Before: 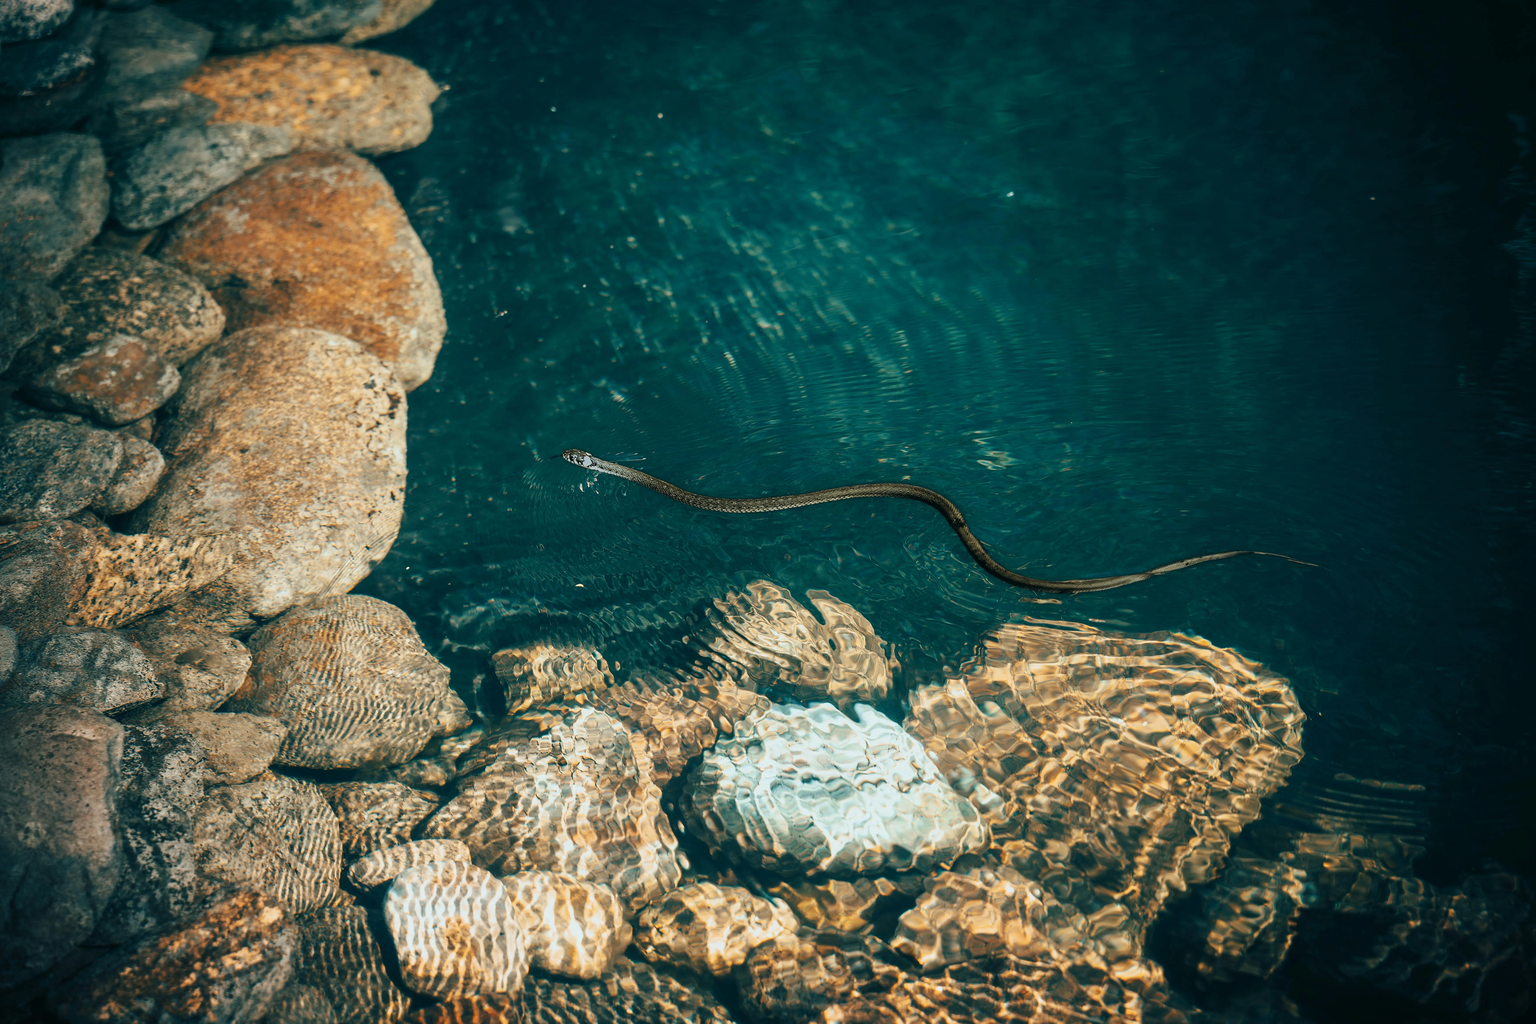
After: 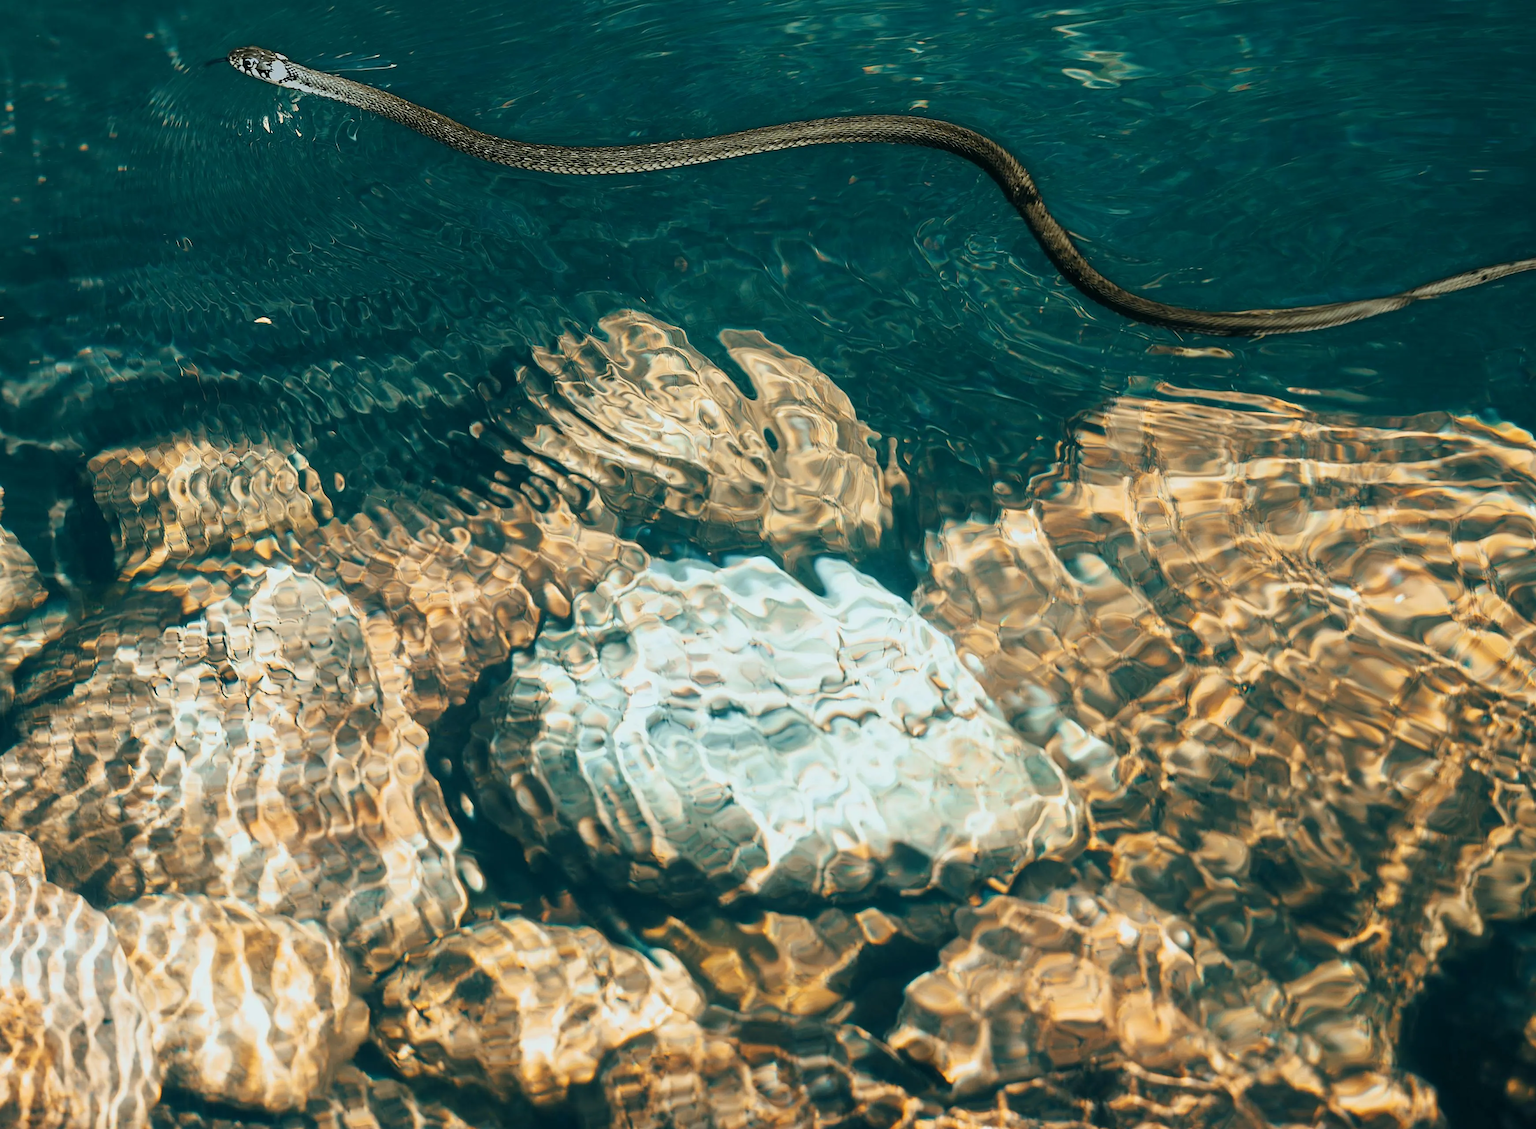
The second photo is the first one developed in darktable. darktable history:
crop: left 29.237%, top 41.618%, right 20.962%, bottom 3.489%
